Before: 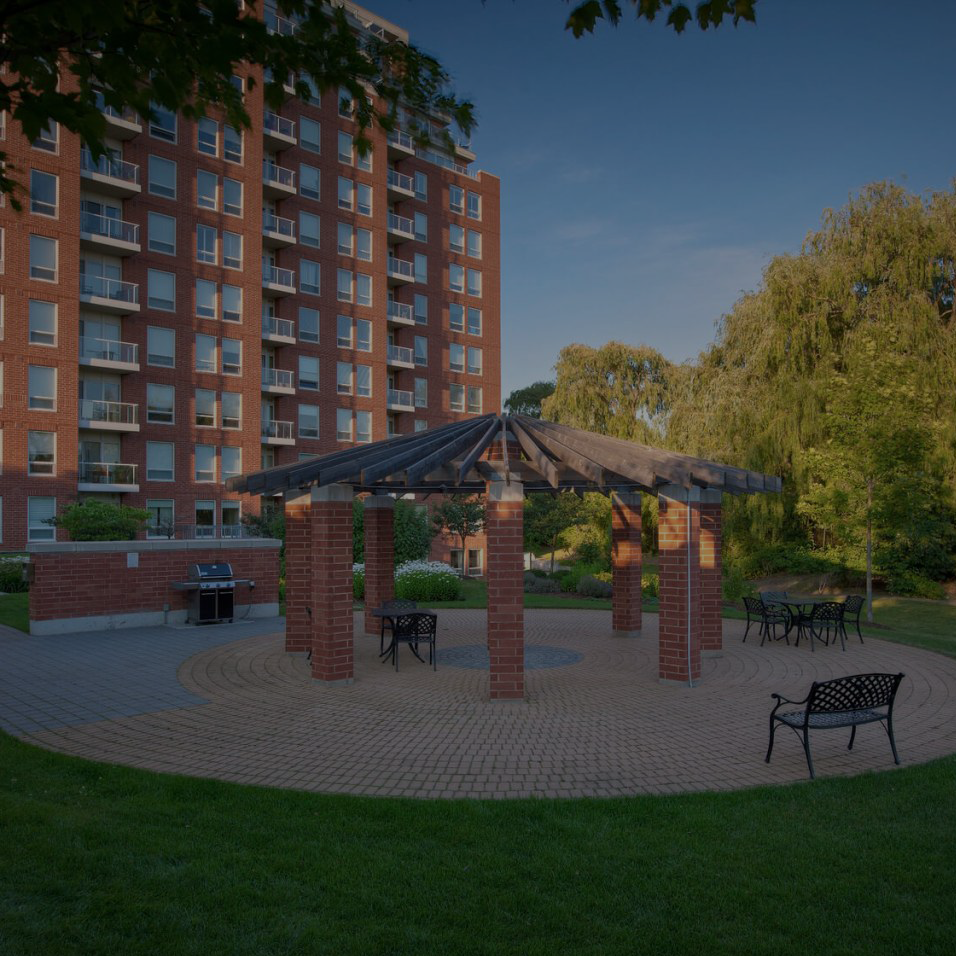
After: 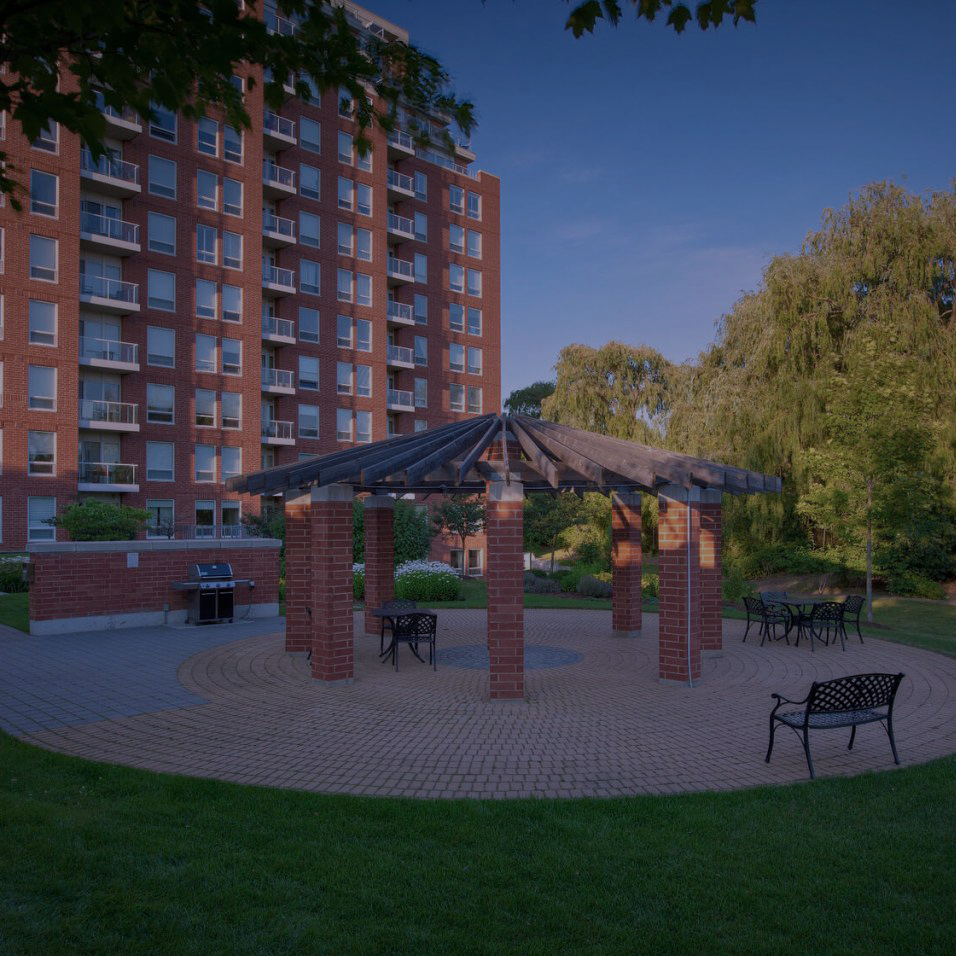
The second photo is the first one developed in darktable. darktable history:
color calibration: illuminant custom, x 0.367, y 0.392, temperature 4434.87 K
